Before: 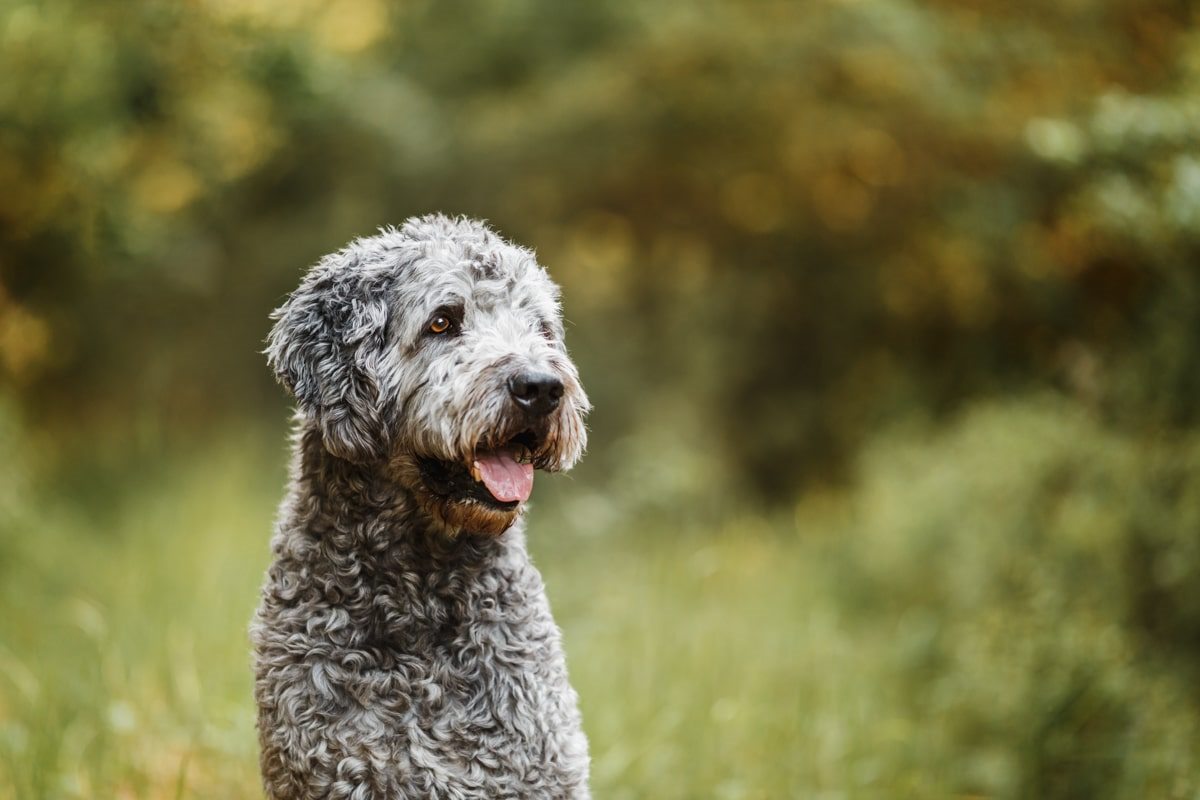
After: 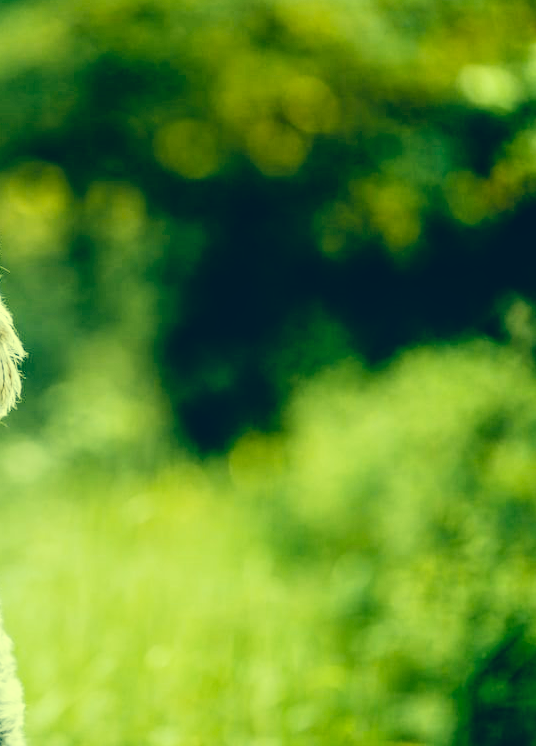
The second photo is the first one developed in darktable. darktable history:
tone curve: curves: ch0 [(0.003, 0.029) (0.037, 0.036) (0.149, 0.117) (0.297, 0.318) (0.422, 0.474) (0.531, 0.6) (0.743, 0.809) (0.877, 0.901) (1, 0.98)]; ch1 [(0, 0) (0.305, 0.325) (0.453, 0.437) (0.482, 0.479) (0.501, 0.5) (0.506, 0.503) (0.567, 0.572) (0.605, 0.608) (0.668, 0.69) (1, 1)]; ch2 [(0, 0) (0.313, 0.306) (0.4, 0.399) (0.45, 0.48) (0.499, 0.502) (0.512, 0.523) (0.57, 0.595) (0.653, 0.662) (1, 1)], preserve colors none
local contrast: detail 130%
crop: left 47.222%, top 6.72%, right 8.089%
filmic rgb: black relative exposure -5.06 EV, white relative exposure 3.18 EV, hardness 3.47, contrast 1.202, highlights saturation mix -30.95%
color correction: highlights a* -15.63, highlights b* 39.68, shadows a* -39.67, shadows b* -25.59
tone equalizer: -8 EV -0.42 EV, -7 EV -0.393 EV, -6 EV -0.367 EV, -5 EV -0.214 EV, -3 EV 0.254 EV, -2 EV 0.317 EV, -1 EV 0.405 EV, +0 EV 0.407 EV
